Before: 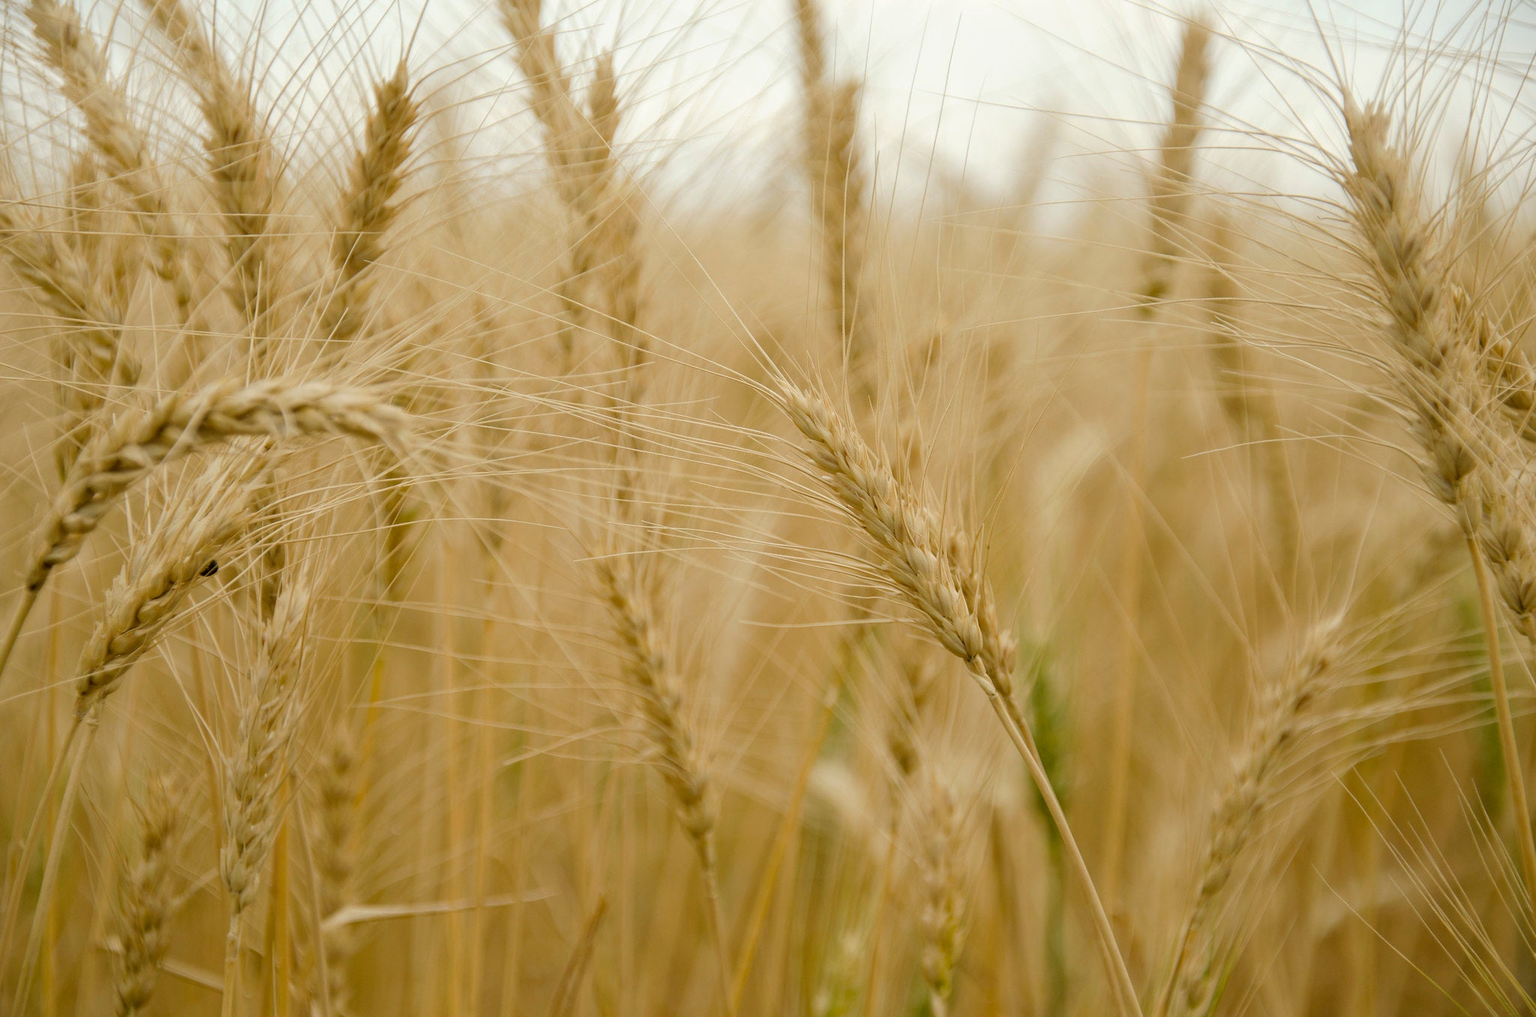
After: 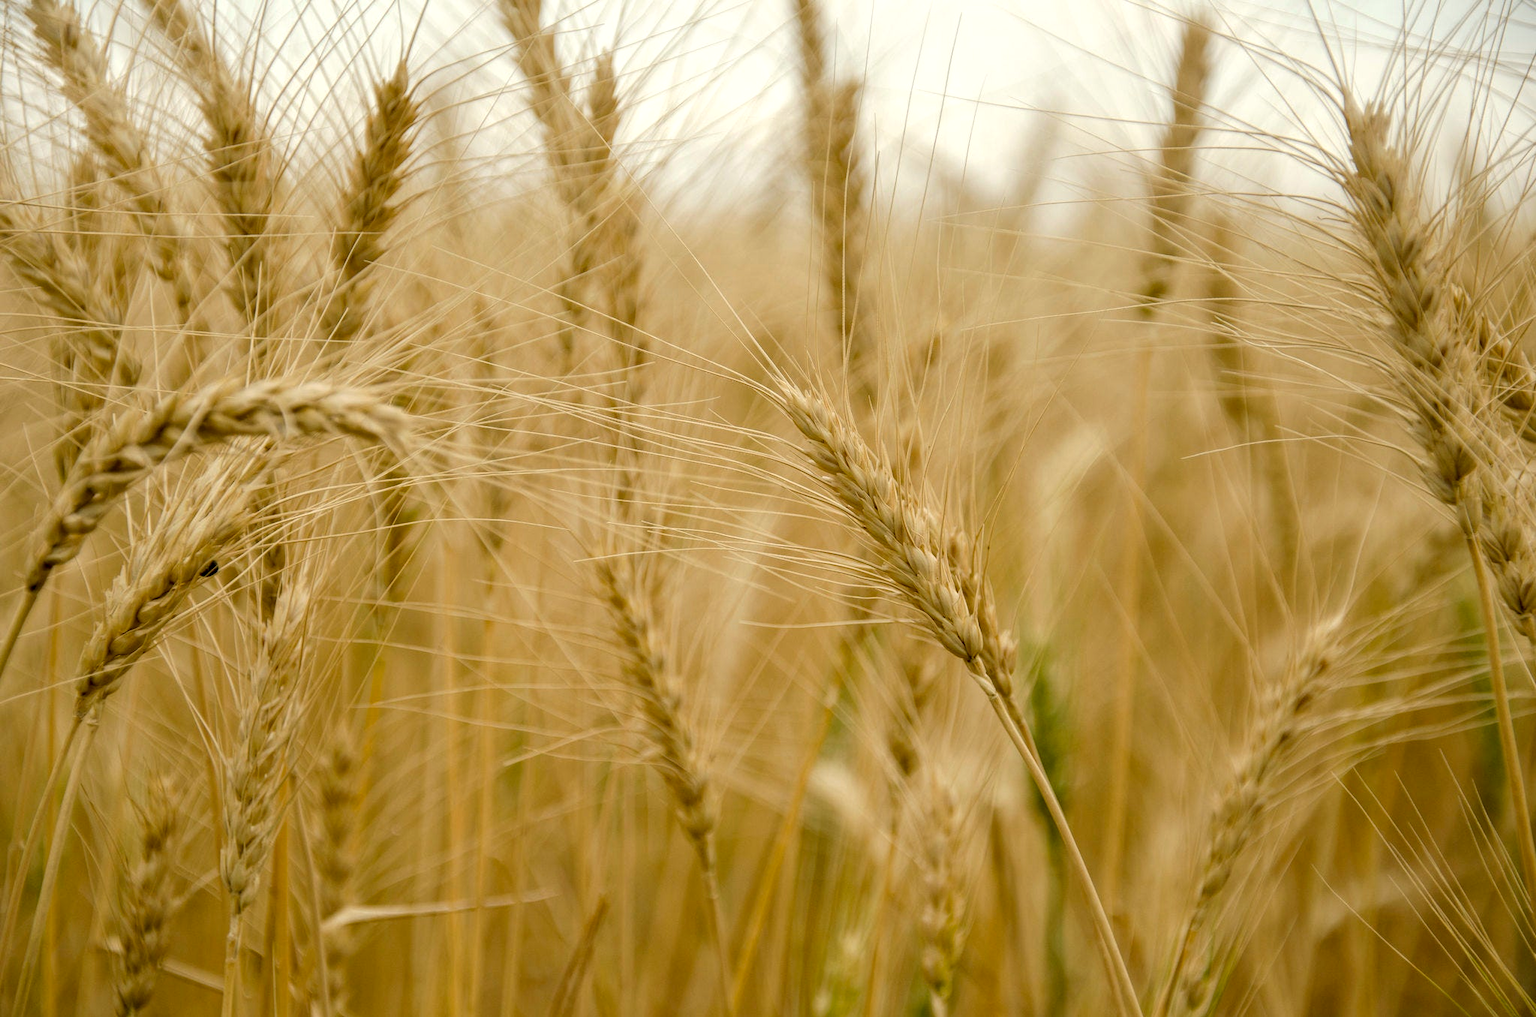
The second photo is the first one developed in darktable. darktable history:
local contrast: highlights 61%, detail 143%, midtone range 0.428
color correction: highlights a* 0.816, highlights b* 2.78, saturation 1.1
